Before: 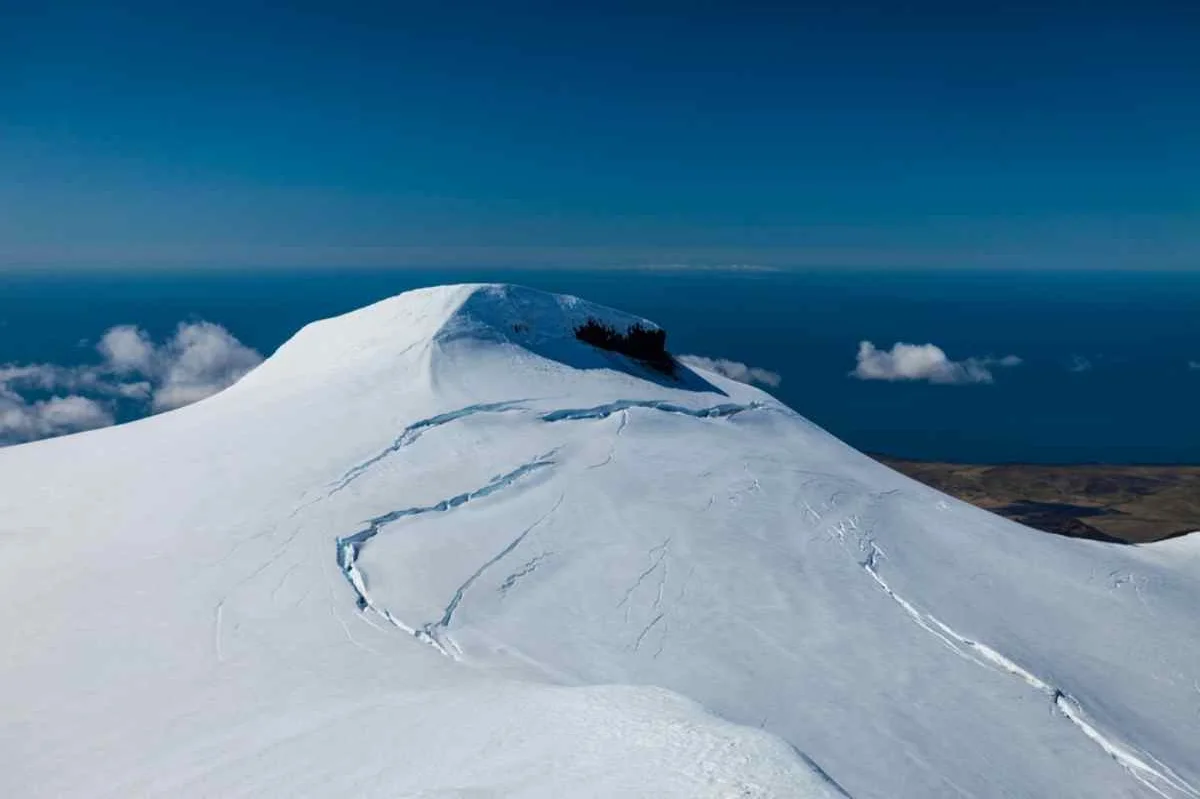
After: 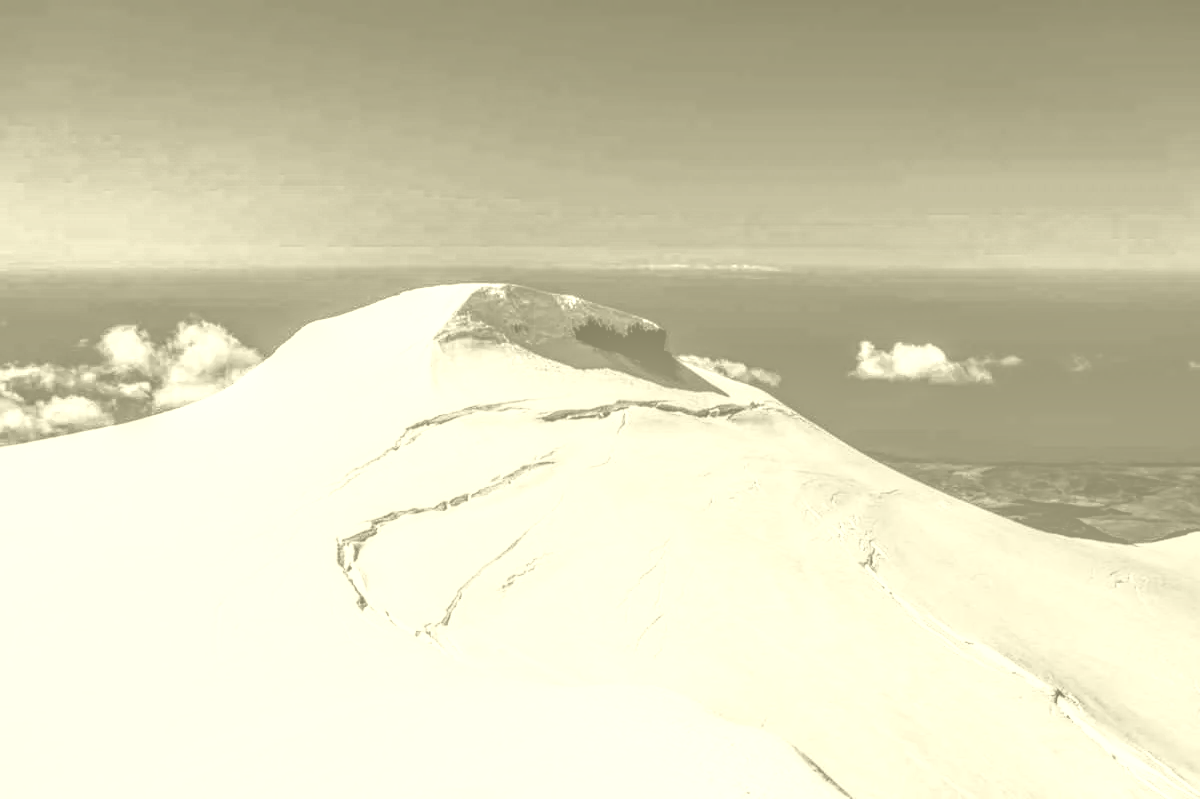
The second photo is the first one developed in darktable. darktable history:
colorize: hue 43.2°, saturation 40%, version 1
filmic rgb: black relative exposure -3.92 EV, white relative exposure 3.14 EV, hardness 2.87
local contrast: highlights 0%, shadows 0%, detail 182%
contrast brightness saturation: contrast 0.62, brightness 0.34, saturation 0.14
